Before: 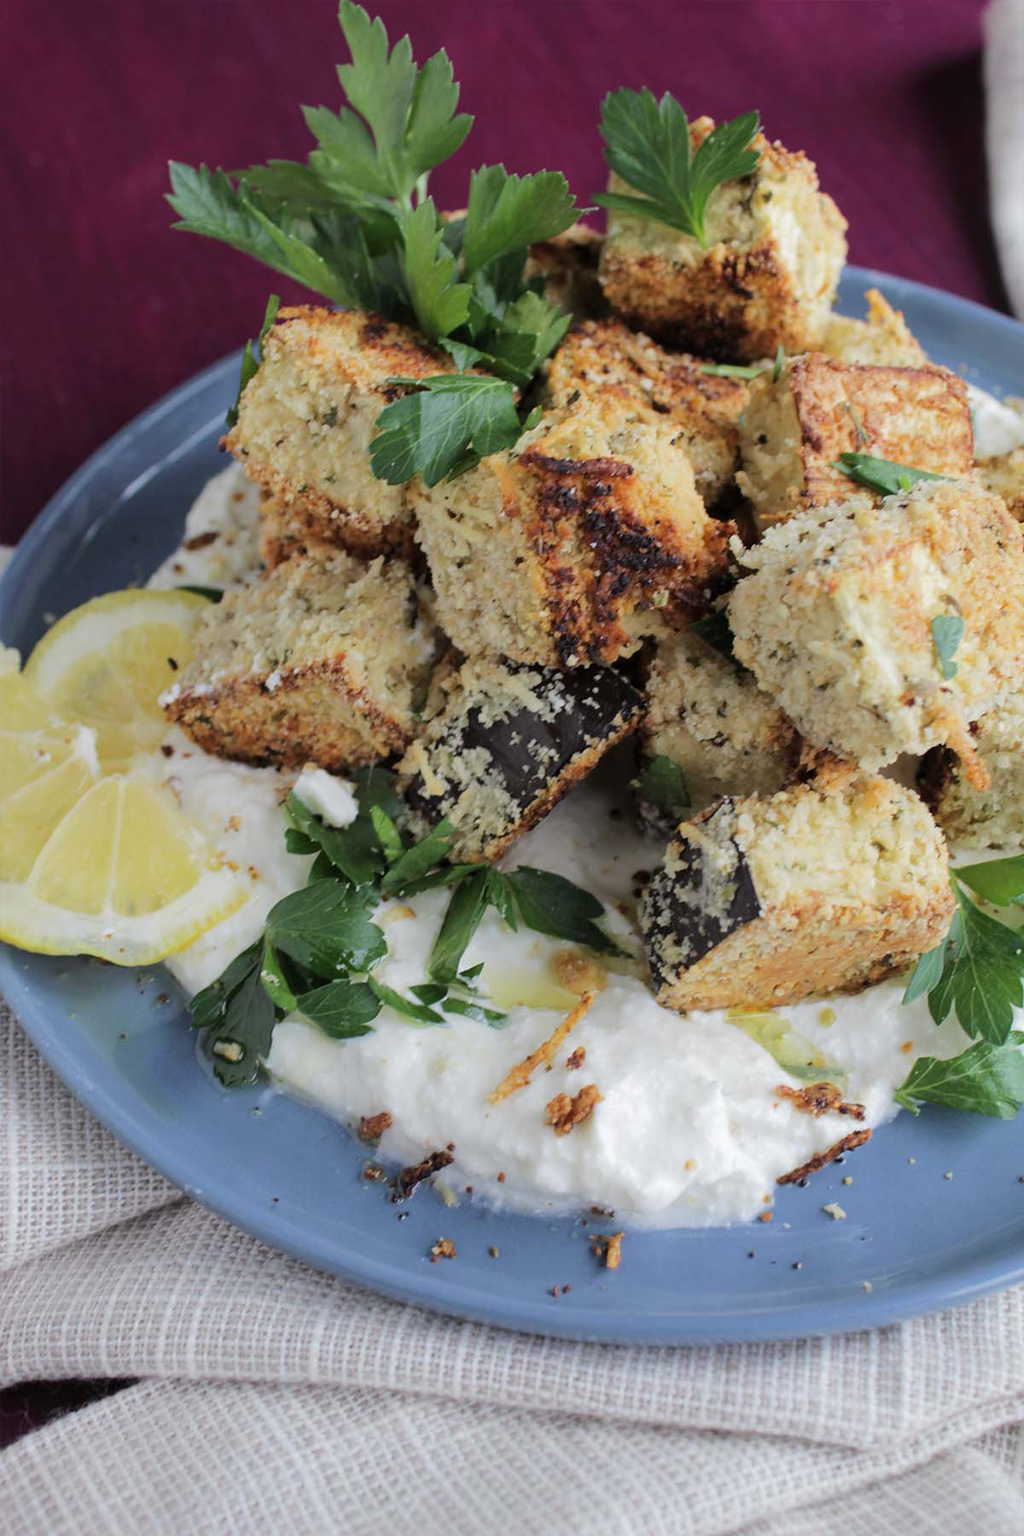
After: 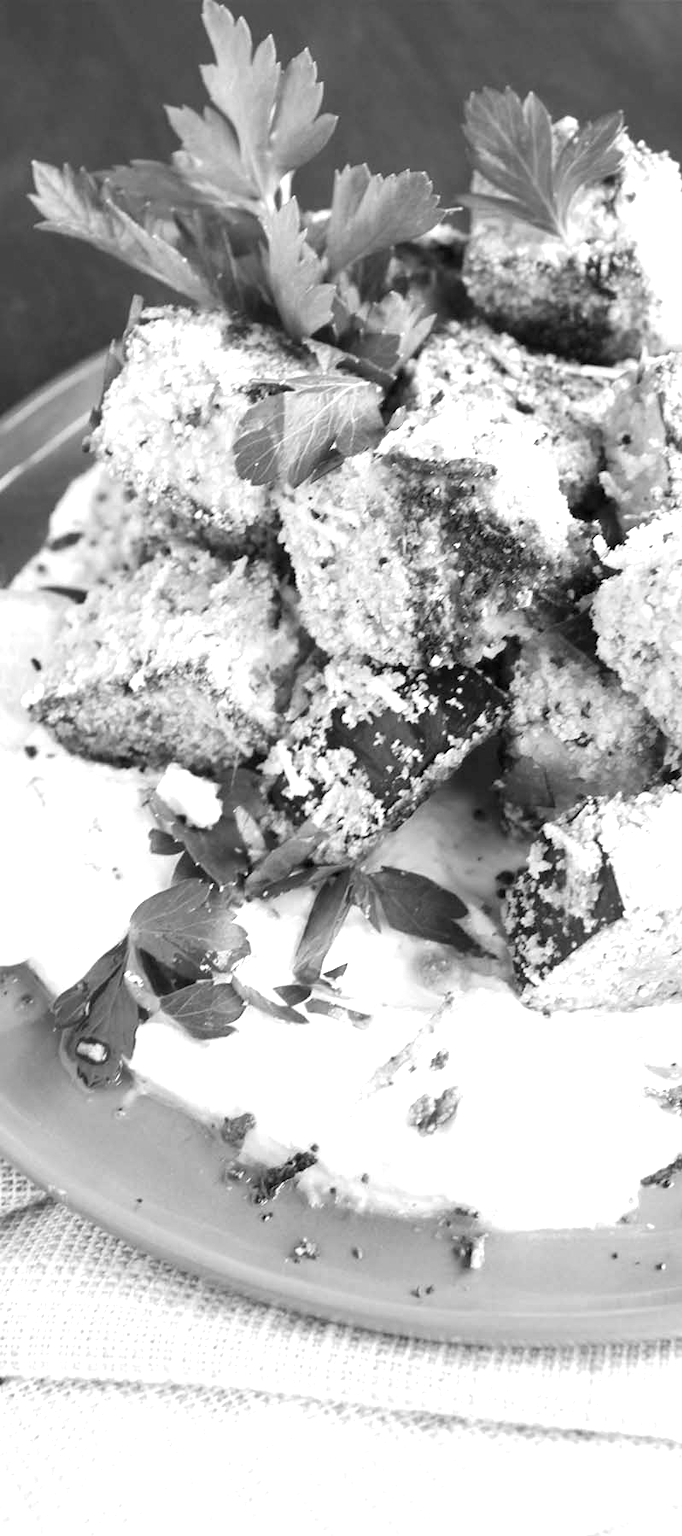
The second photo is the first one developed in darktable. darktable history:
exposure: black level correction 0, exposure 1.45 EV, compensate exposure bias true, compensate highlight preservation false
monochrome: a -6.99, b 35.61, size 1.4
crop and rotate: left 13.409%, right 19.924%
